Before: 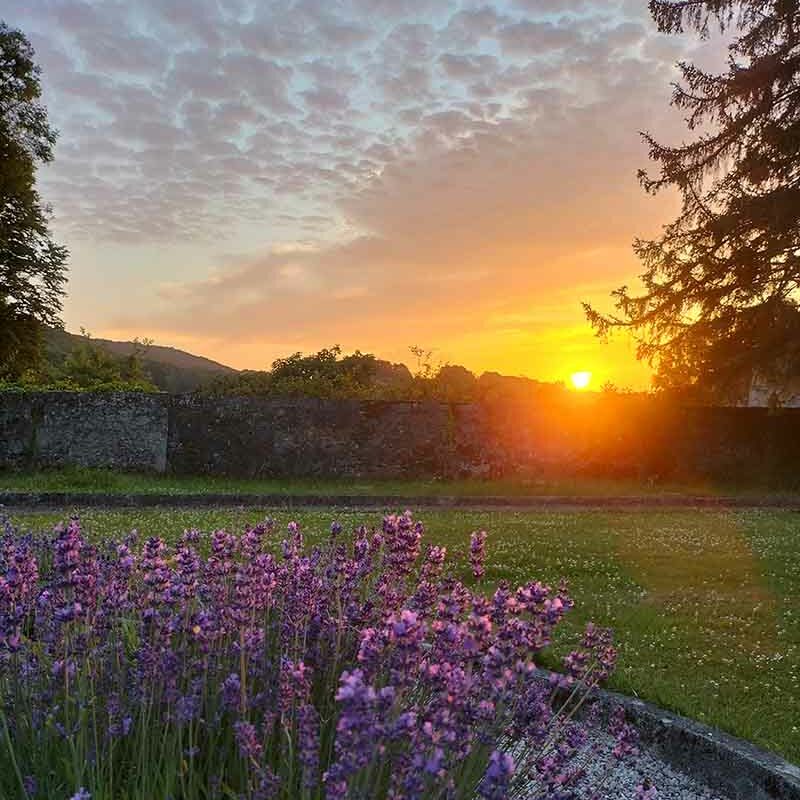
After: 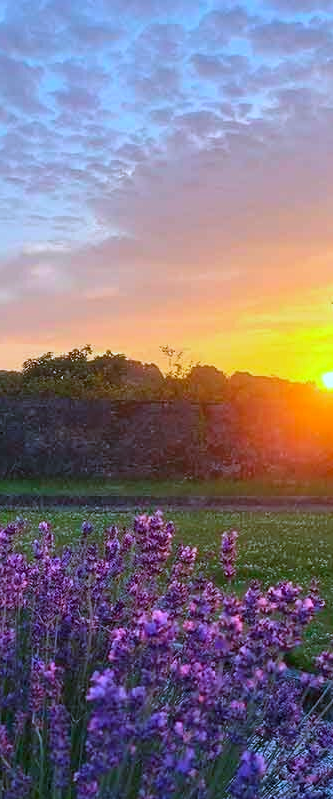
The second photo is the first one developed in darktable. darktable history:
crop: left 31.229%, right 27.105%
color calibration: illuminant as shot in camera, adaptation linear Bradford (ICC v4), x 0.406, y 0.405, temperature 3570.35 K, saturation algorithm version 1 (2020)
